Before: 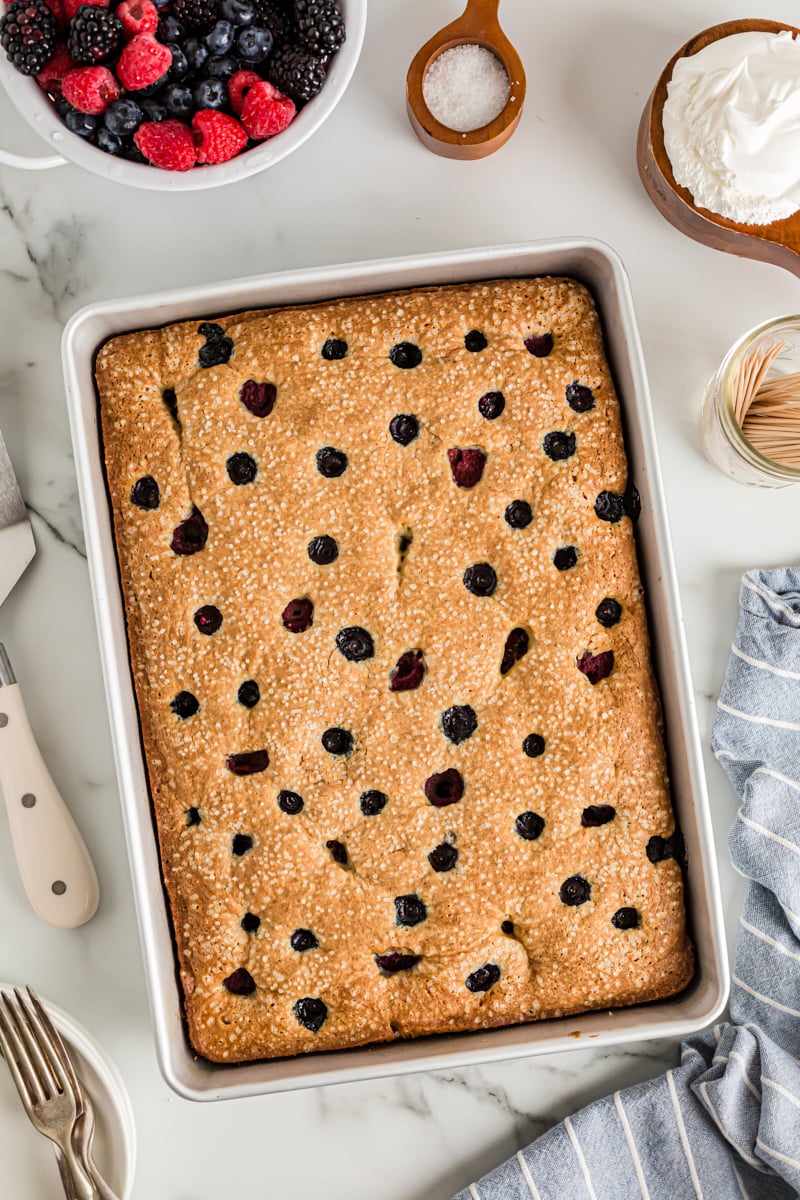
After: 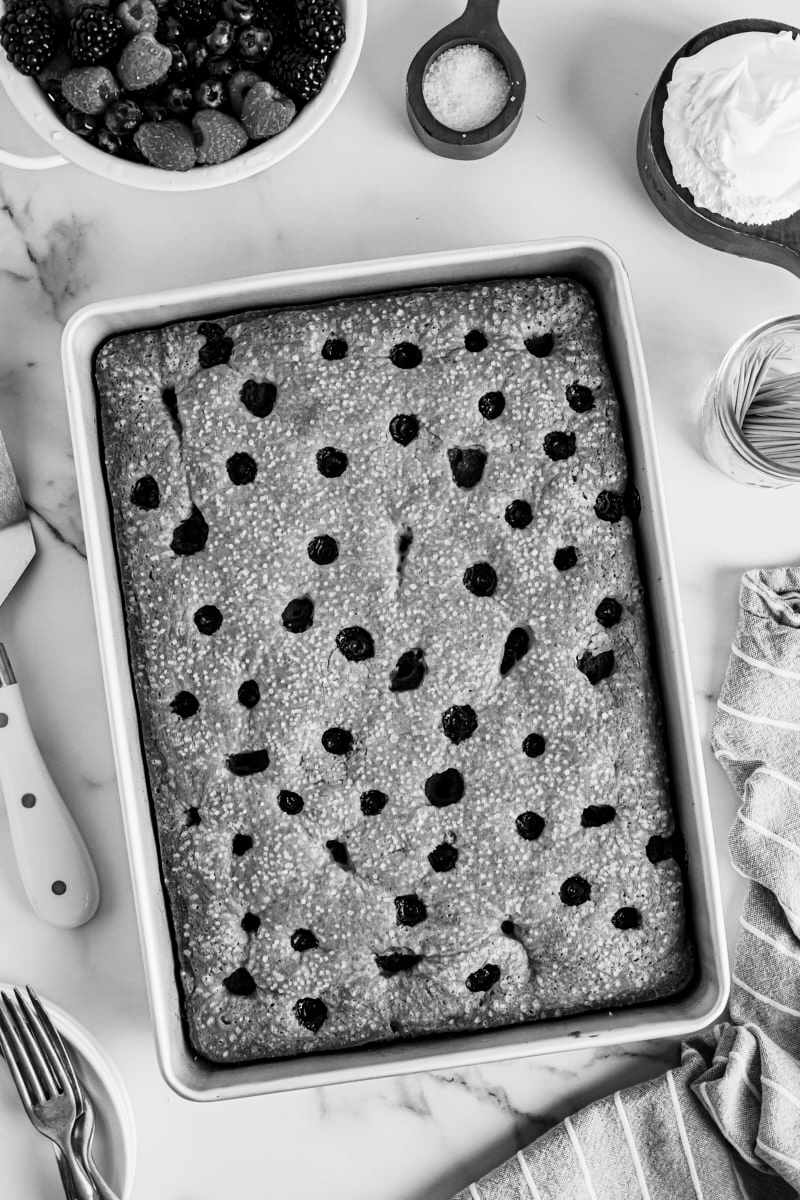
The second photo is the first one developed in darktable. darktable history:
tone curve: curves: ch0 [(0, 0) (0.042, 0.01) (0.223, 0.123) (0.59, 0.574) (0.802, 0.868) (1, 1)], color space Lab, linked channels, preserve colors none
color calibration "t3mujinpack channel mixer": output gray [0.23, 0.37, 0.4, 0], gray › normalize channels true, illuminant same as pipeline (D50), adaptation XYZ, x 0.346, y 0.359, gamut compression 0
